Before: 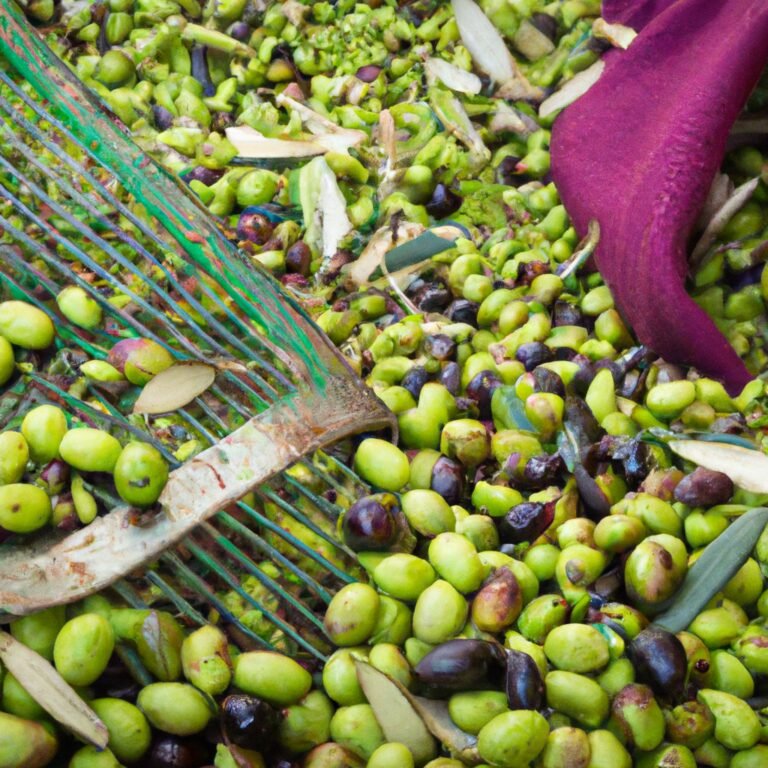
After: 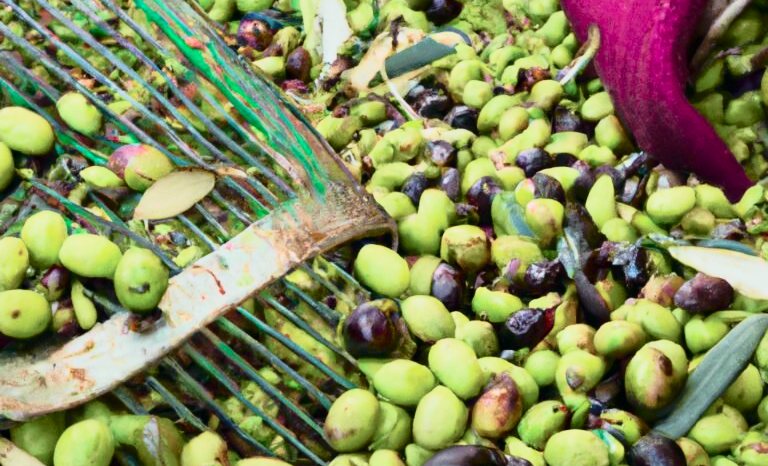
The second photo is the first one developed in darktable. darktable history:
tone curve: curves: ch0 [(0, 0) (0.081, 0.044) (0.192, 0.125) (0.283, 0.238) (0.416, 0.449) (0.495, 0.524) (0.661, 0.756) (0.788, 0.87) (1, 0.951)]; ch1 [(0, 0) (0.161, 0.092) (0.35, 0.33) (0.392, 0.392) (0.427, 0.426) (0.479, 0.472) (0.505, 0.497) (0.521, 0.524) (0.567, 0.56) (0.583, 0.592) (0.625, 0.627) (0.678, 0.733) (1, 1)]; ch2 [(0, 0) (0.346, 0.362) (0.404, 0.427) (0.502, 0.499) (0.531, 0.523) (0.544, 0.561) (0.58, 0.59) (0.629, 0.642) (0.717, 0.678) (1, 1)], color space Lab, independent channels, preserve colors none
crop and rotate: top 25.357%, bottom 13.942%
tone equalizer: on, module defaults
